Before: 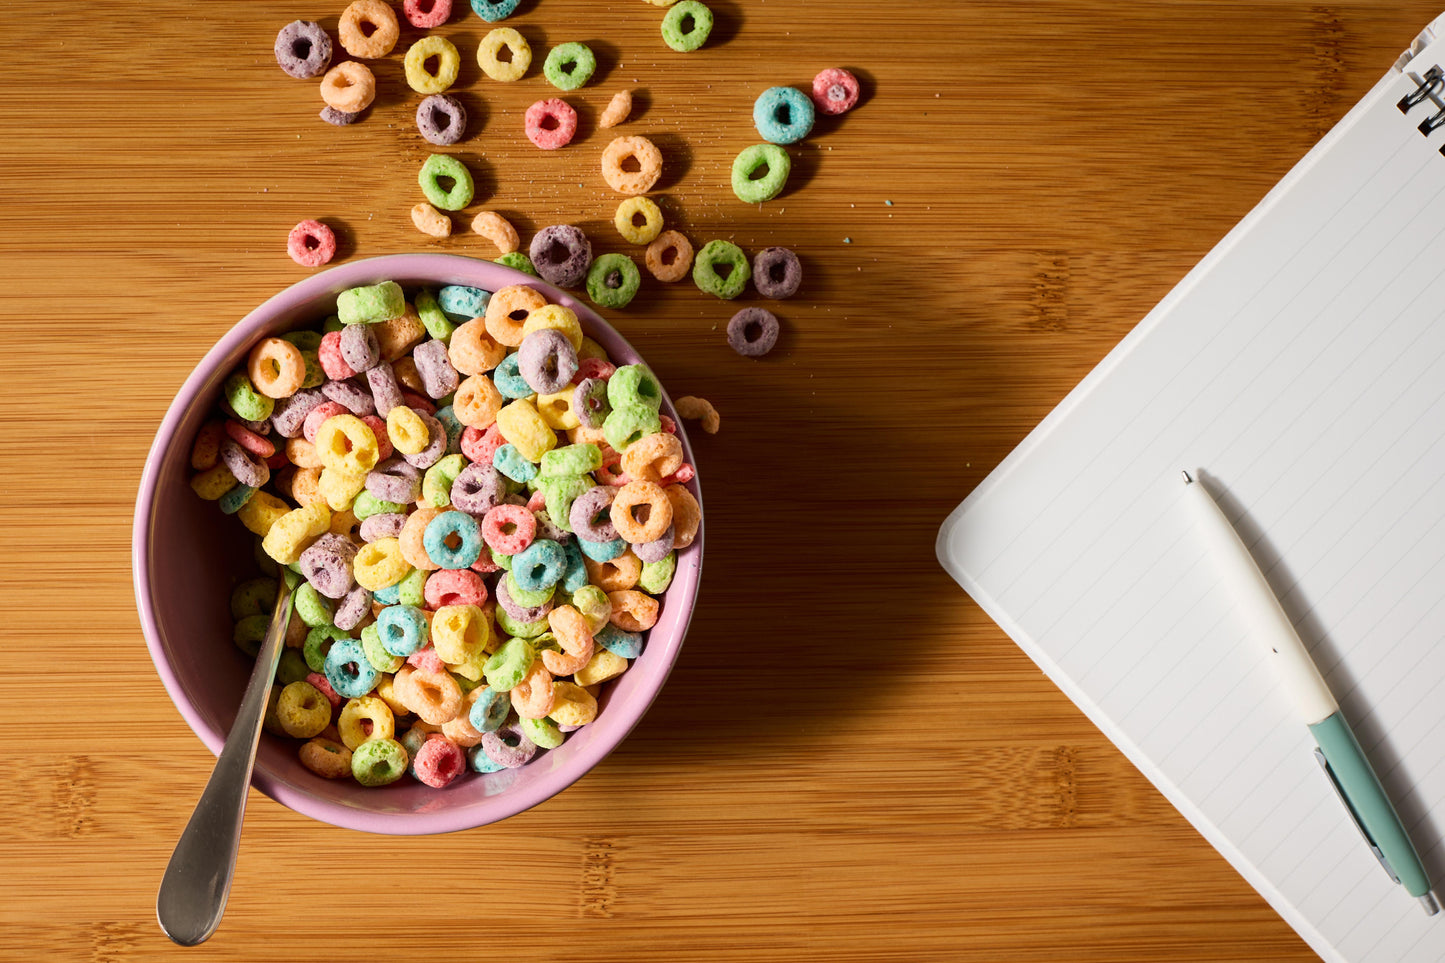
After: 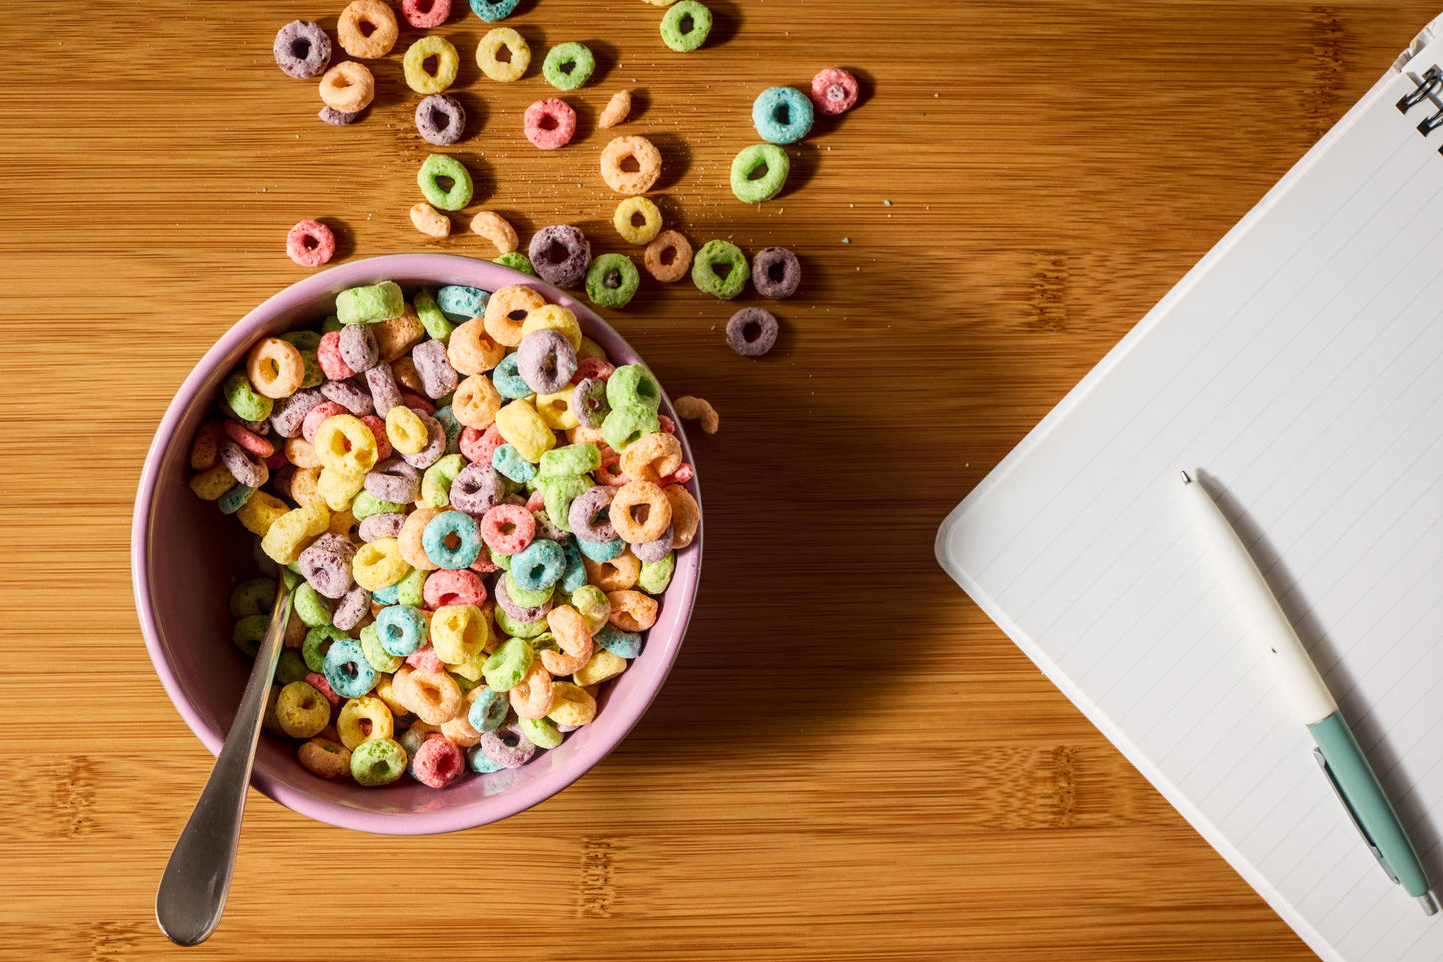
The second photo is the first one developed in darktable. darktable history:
crop and rotate: left 0.13%, bottom 0.001%
base curve: curves: ch0 [(0, 0) (0.472, 0.508) (1, 1)], preserve colors none
local contrast: on, module defaults
